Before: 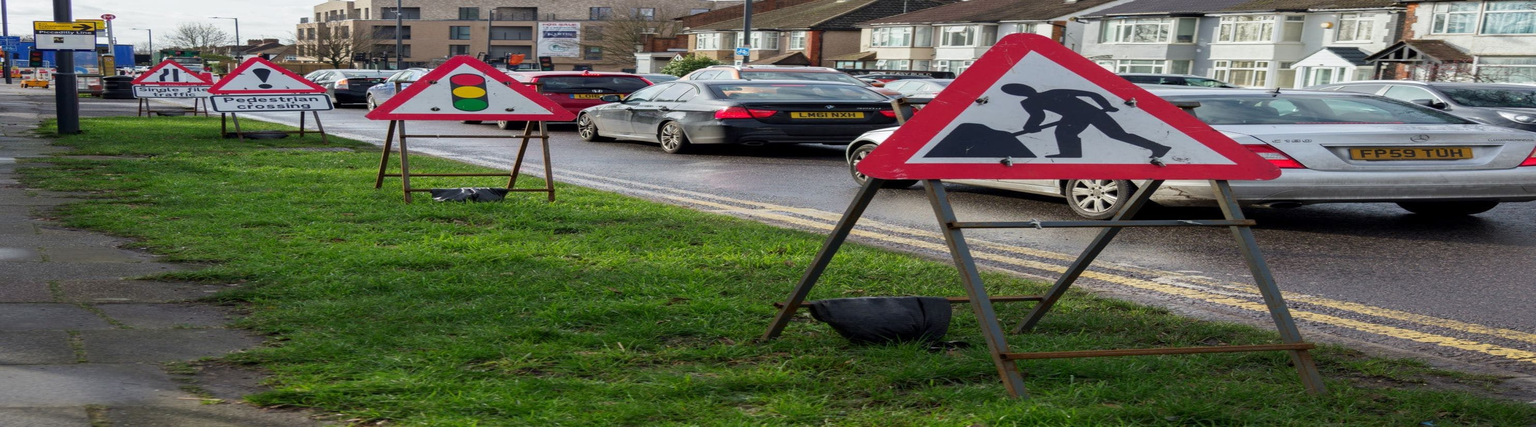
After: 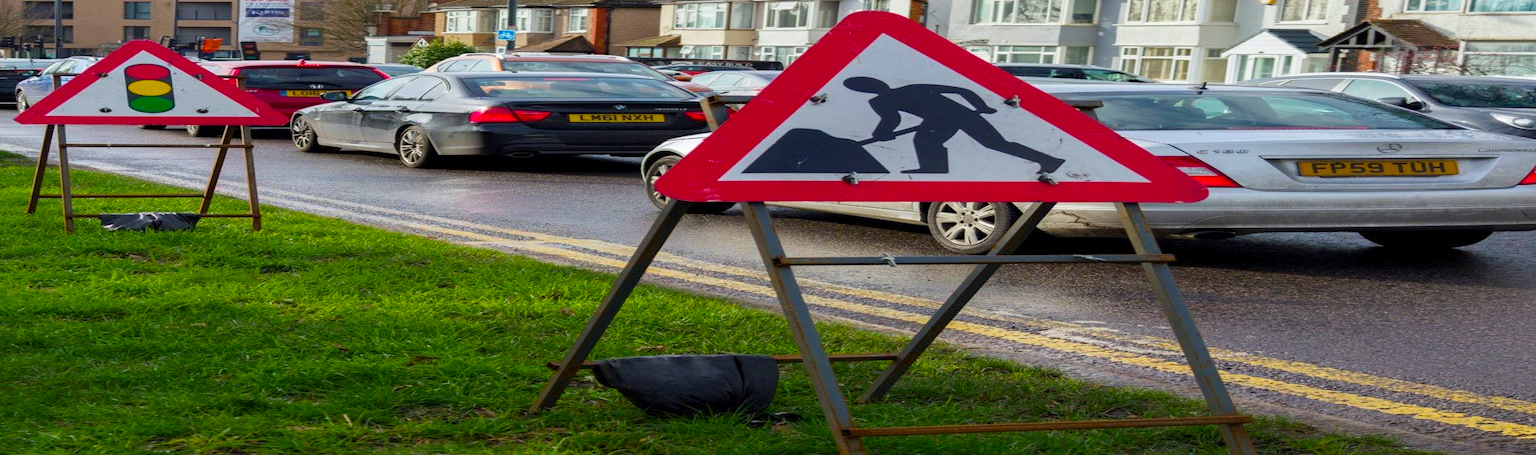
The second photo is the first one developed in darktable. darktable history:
color balance rgb: linear chroma grading › global chroma 15%, perceptual saturation grading › global saturation 30%
crop: left 23.095%, top 5.827%, bottom 11.854%
